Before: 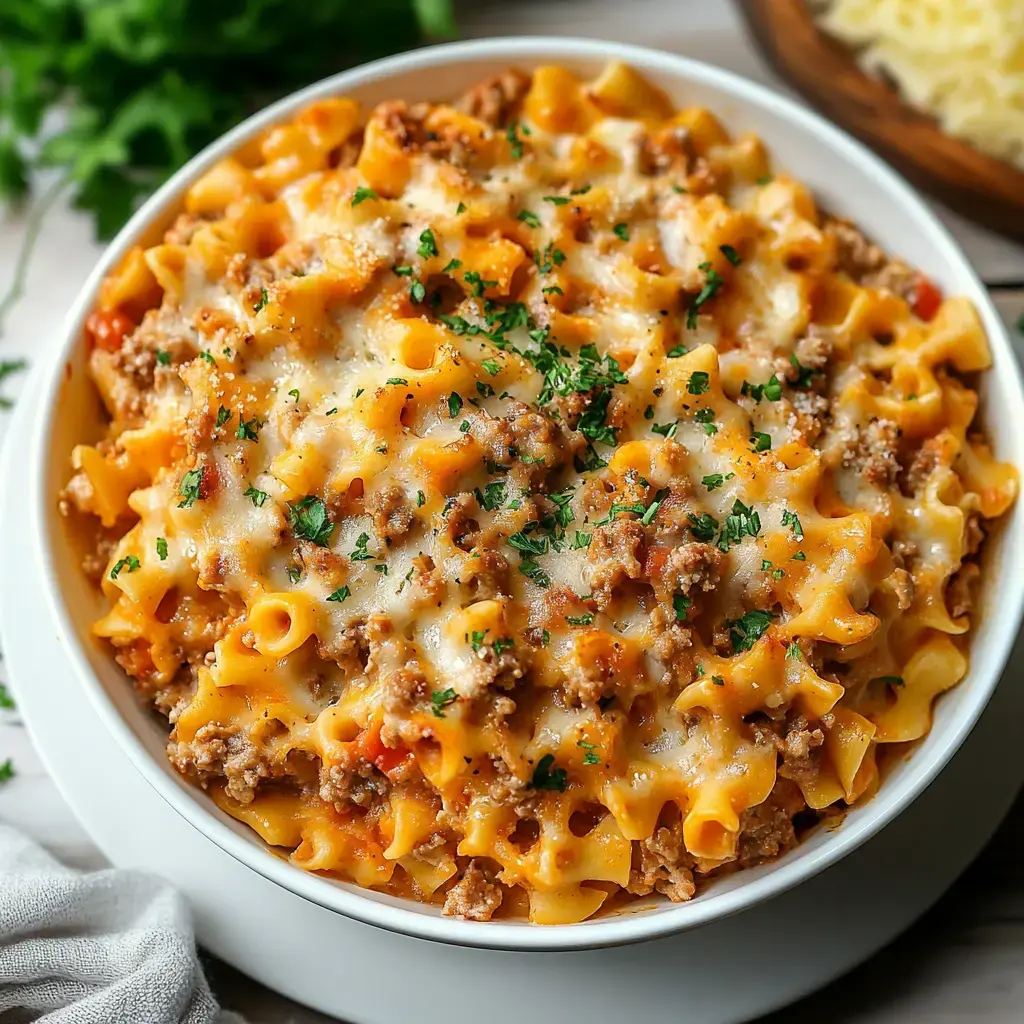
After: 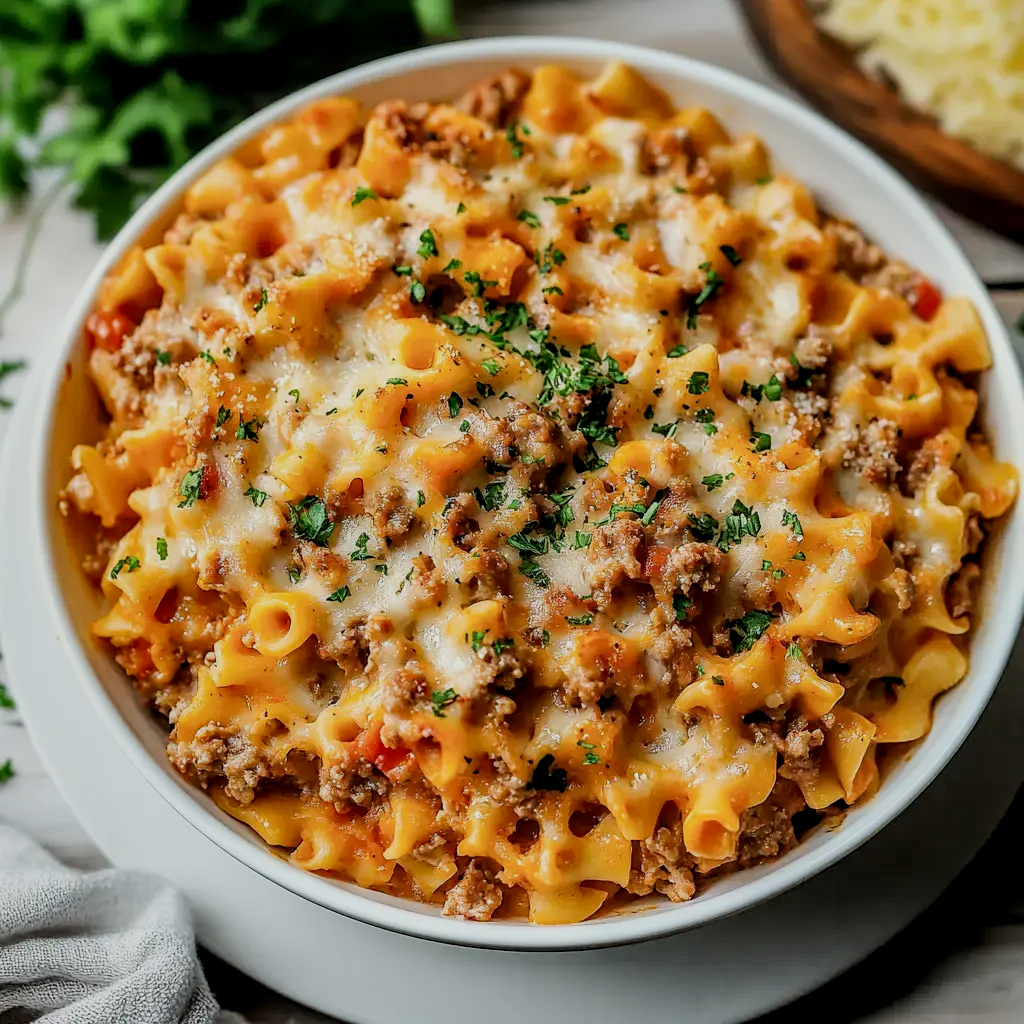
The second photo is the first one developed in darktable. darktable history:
local contrast: detail 130%
filmic rgb: black relative exposure -7.65 EV, white relative exposure 4.56 EV, hardness 3.61, contrast 1.053
shadows and highlights: soften with gaussian
